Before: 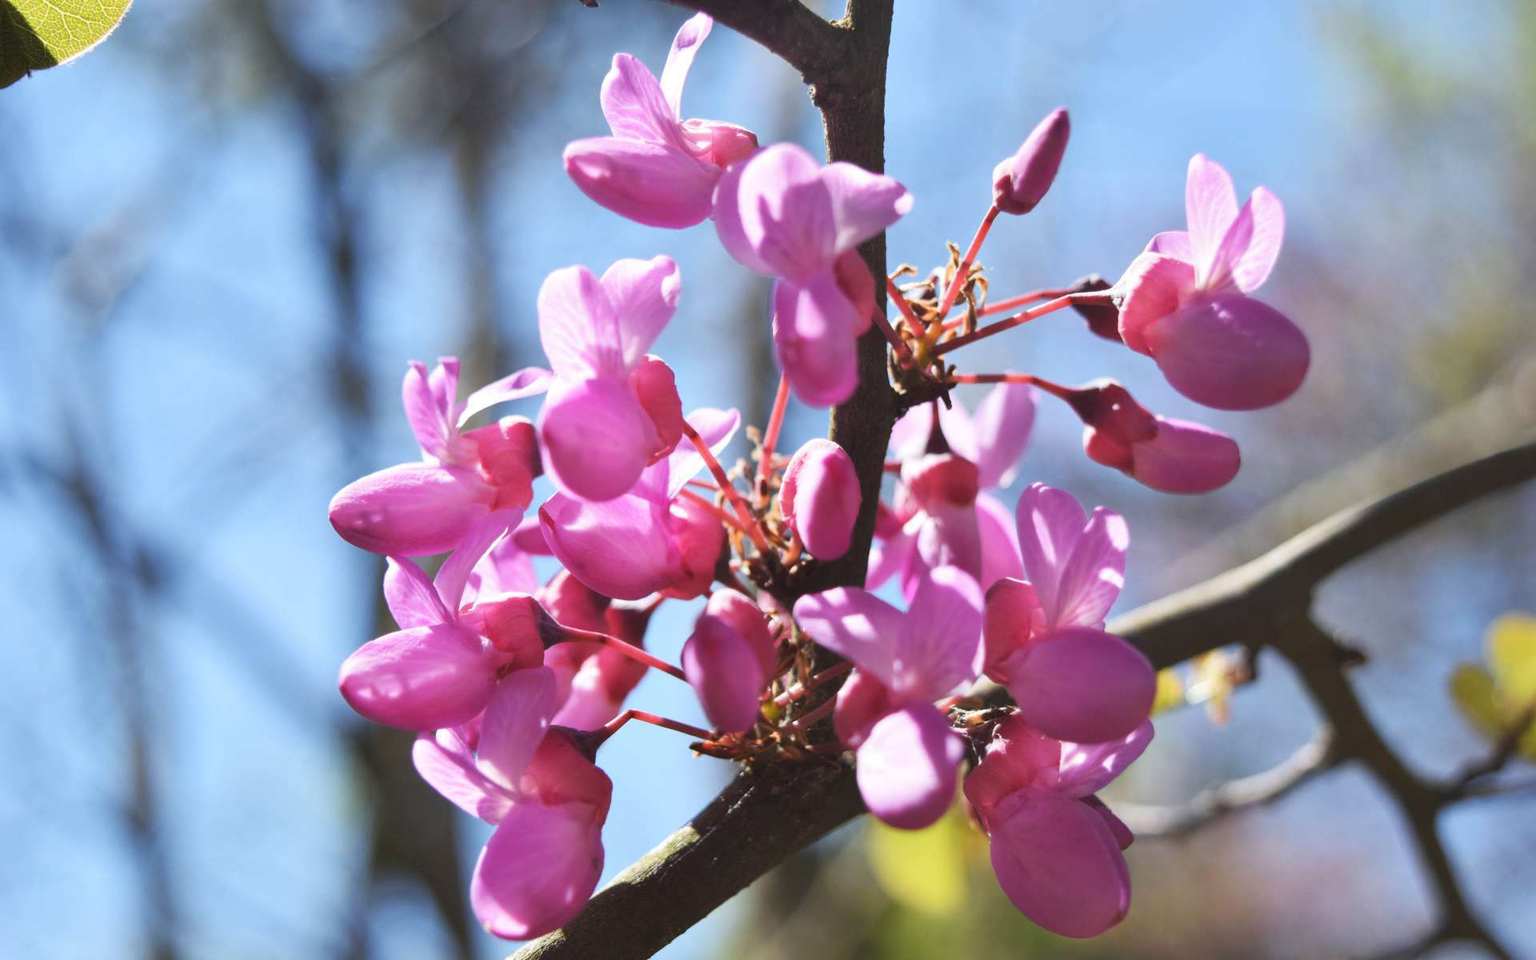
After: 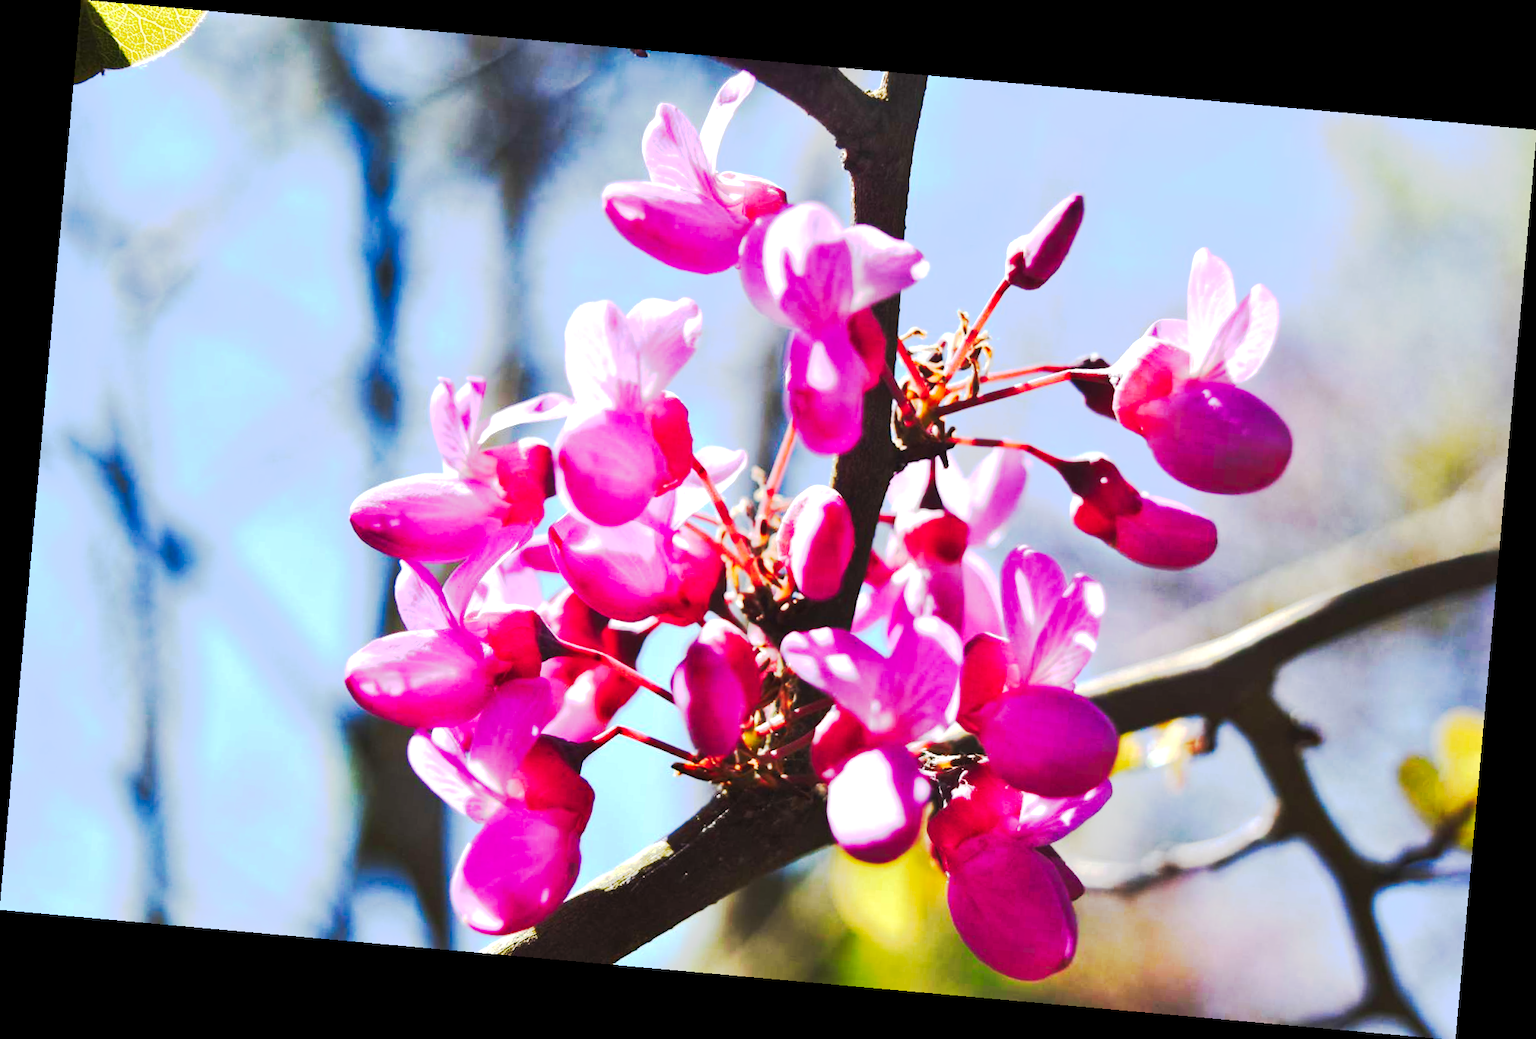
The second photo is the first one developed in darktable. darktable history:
exposure: exposure 0.375 EV, compensate highlight preservation false
color correction: saturation 0.99
tone curve: curves: ch0 [(0, 0) (0.003, 0.005) (0.011, 0.007) (0.025, 0.009) (0.044, 0.013) (0.069, 0.017) (0.1, 0.02) (0.136, 0.029) (0.177, 0.052) (0.224, 0.086) (0.277, 0.129) (0.335, 0.188) (0.399, 0.256) (0.468, 0.361) (0.543, 0.526) (0.623, 0.696) (0.709, 0.784) (0.801, 0.85) (0.898, 0.882) (1, 1)], preserve colors none
rotate and perspective: rotation 5.12°, automatic cropping off
tone equalizer: -8 EV 1 EV, -7 EV 1 EV, -6 EV 1 EV, -5 EV 1 EV, -4 EV 1 EV, -3 EV 0.75 EV, -2 EV 0.5 EV, -1 EV 0.25 EV
white balance: emerald 1
